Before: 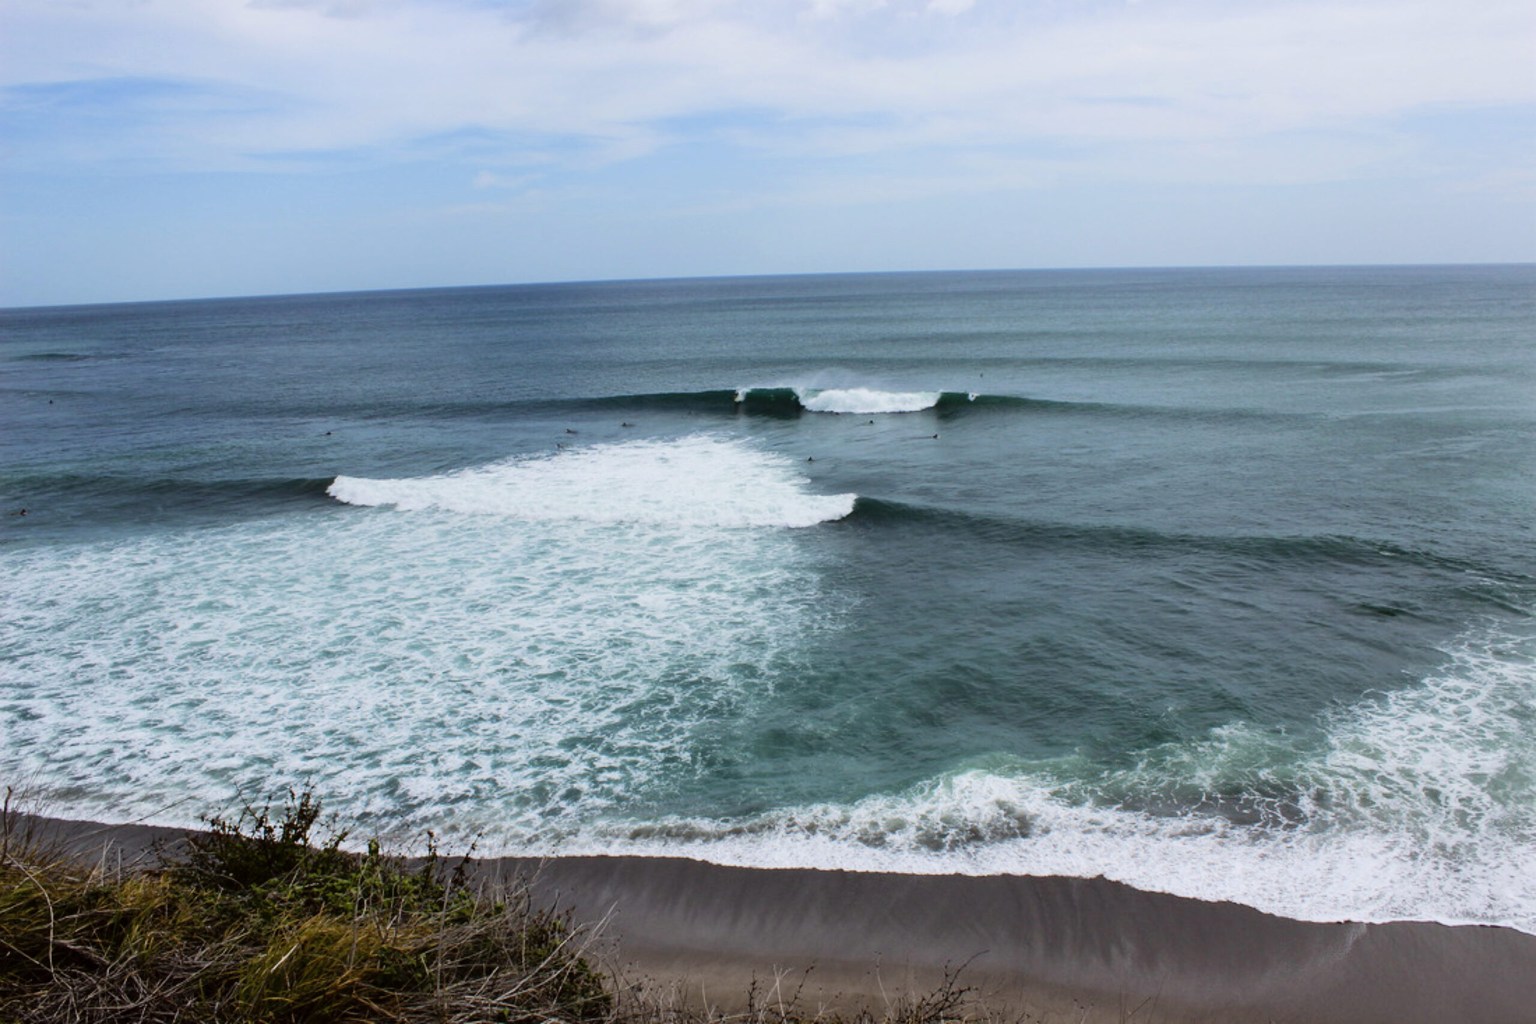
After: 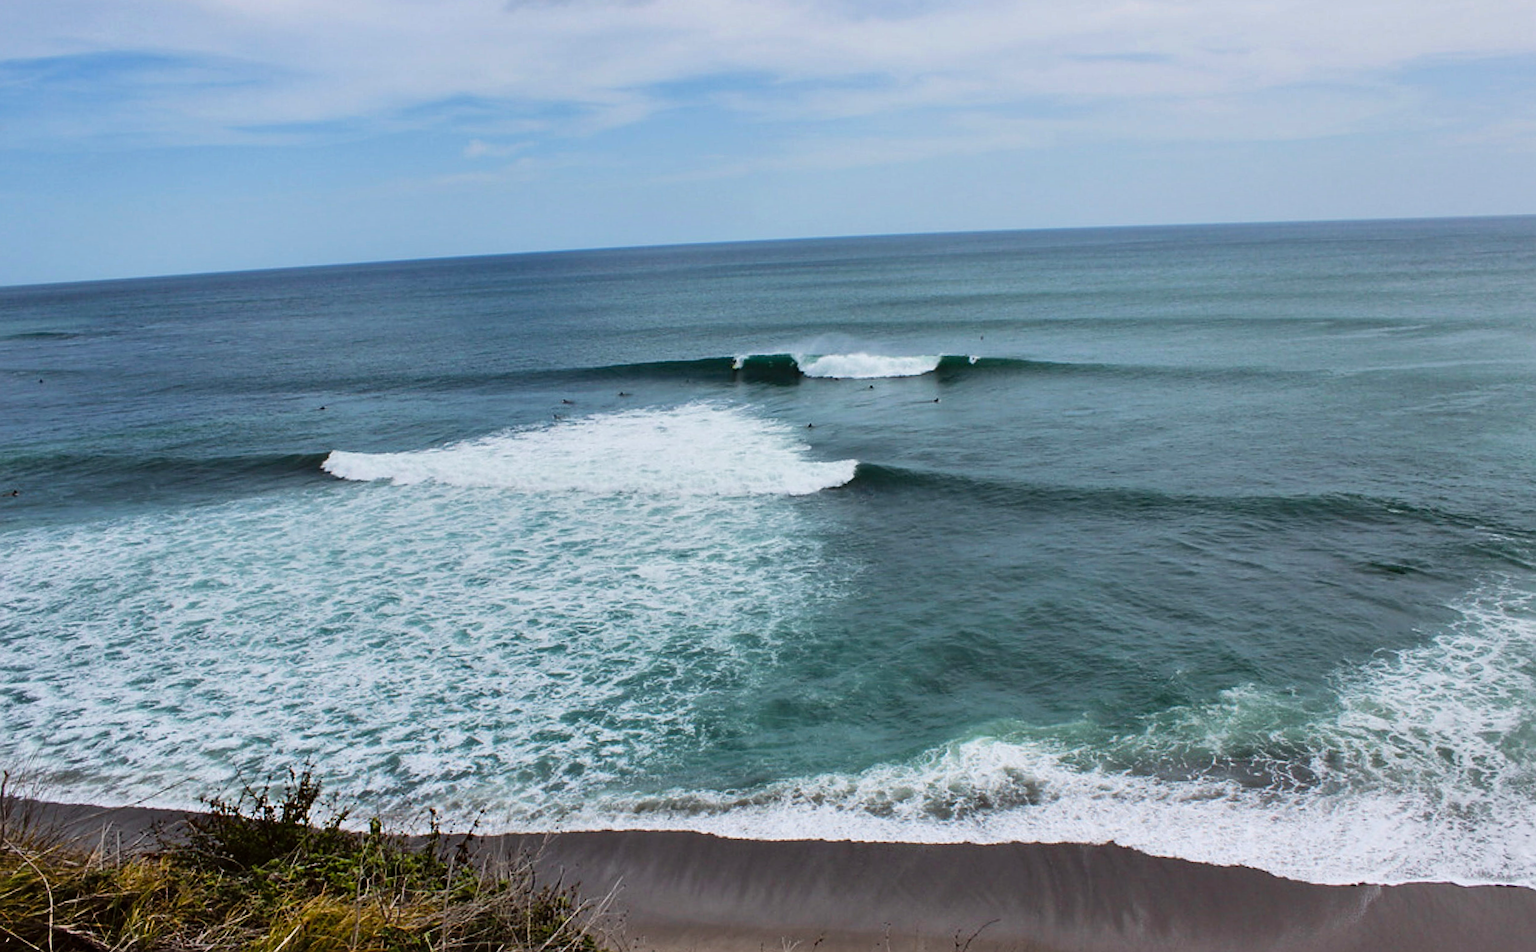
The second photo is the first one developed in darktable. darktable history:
crop and rotate: top 2.479%, bottom 3.018%
sharpen: on, module defaults
shadows and highlights: low approximation 0.01, soften with gaussian
rotate and perspective: rotation -1°, crop left 0.011, crop right 0.989, crop top 0.025, crop bottom 0.975
